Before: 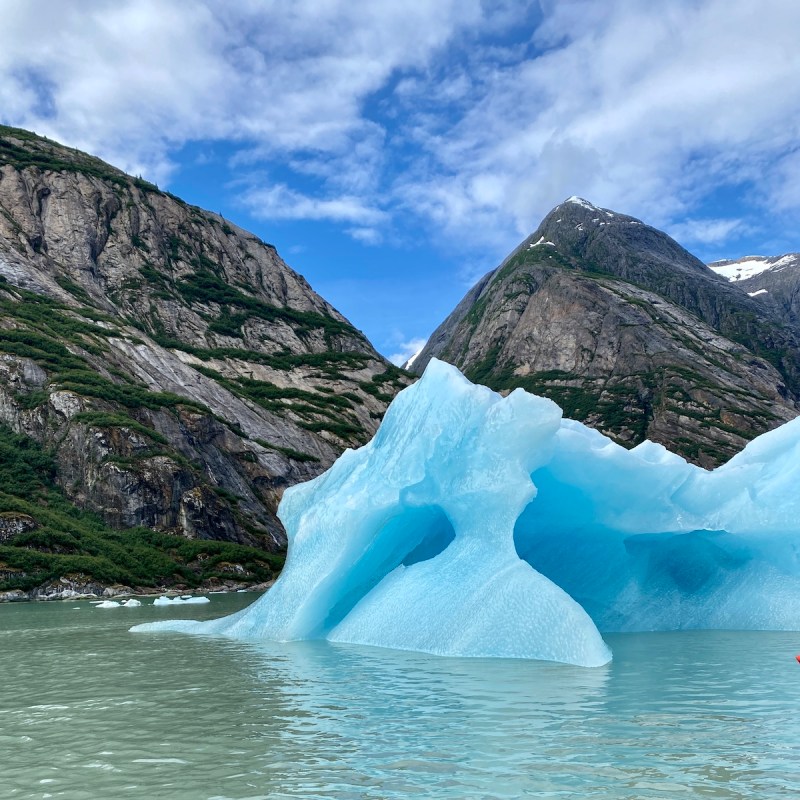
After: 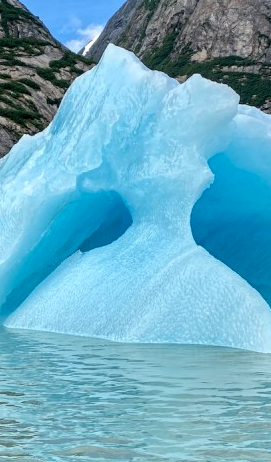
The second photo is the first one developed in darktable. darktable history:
local contrast: on, module defaults
crop: left 40.447%, top 39.271%, right 25.565%, bottom 2.965%
